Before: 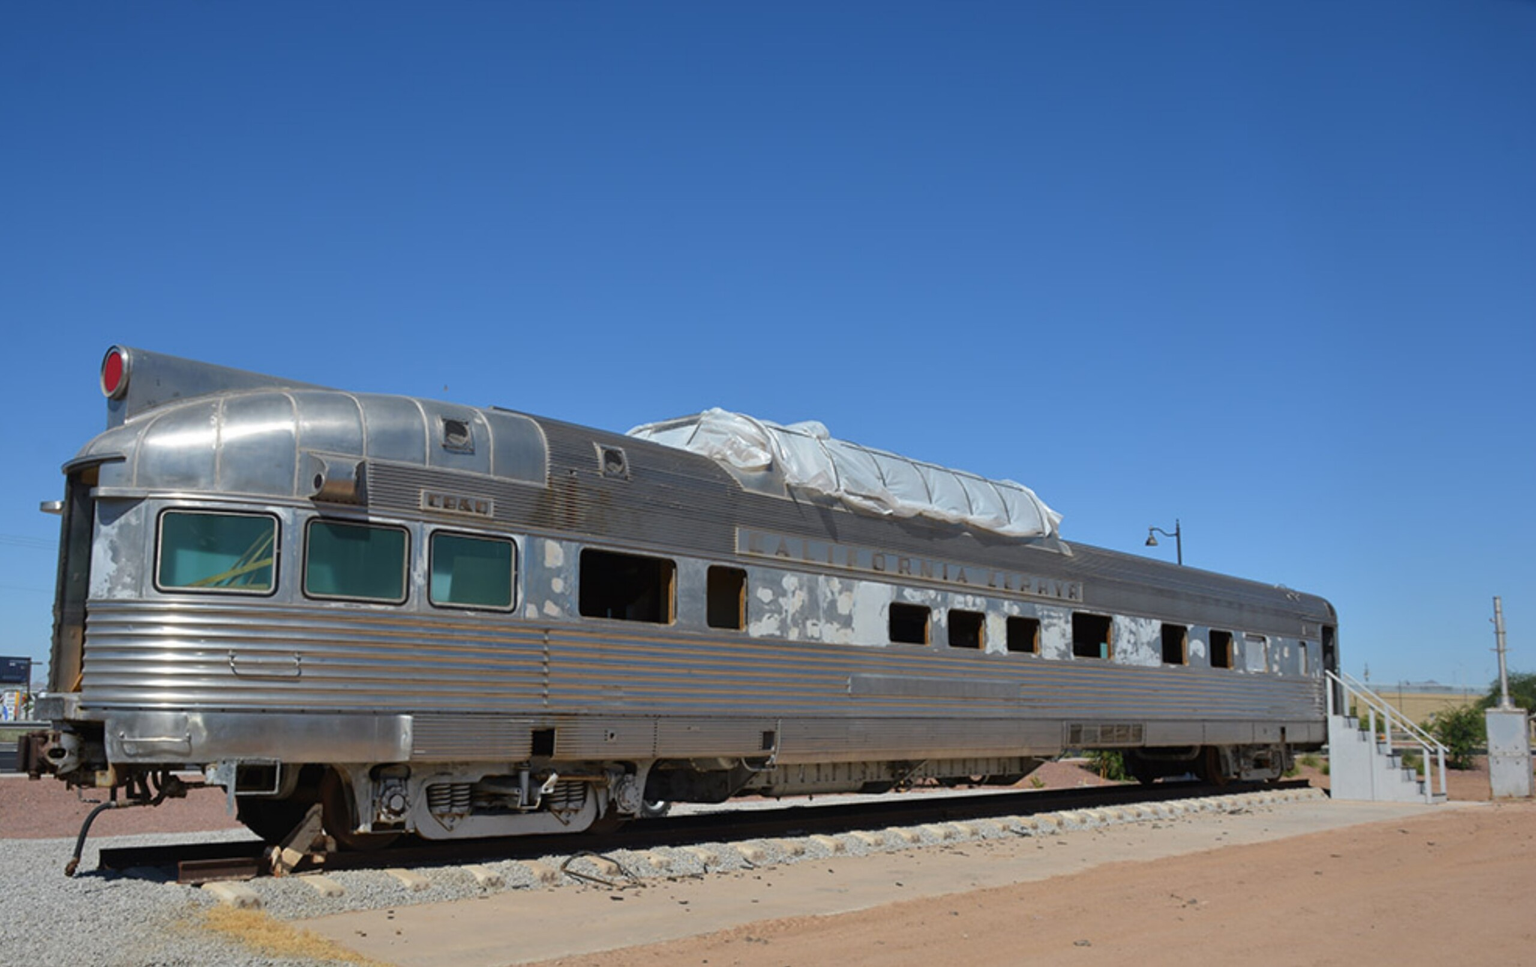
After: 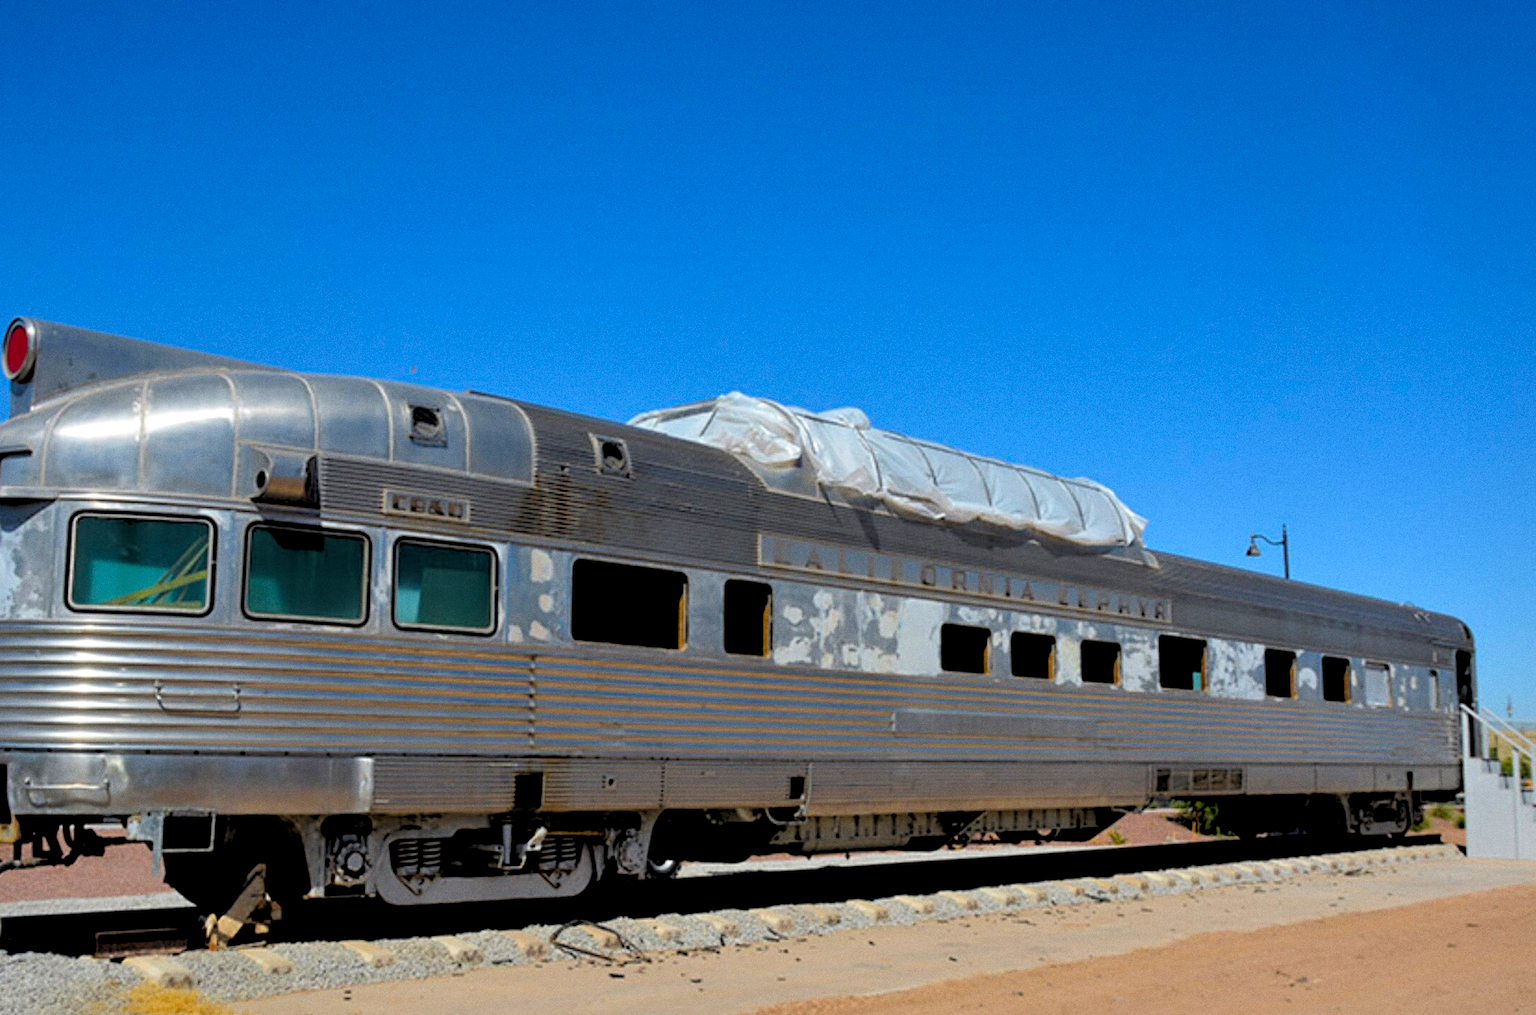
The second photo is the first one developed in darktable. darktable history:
color balance rgb: linear chroma grading › global chroma 15%, perceptual saturation grading › global saturation 30%
crop: left 6.446%, top 8.188%, right 9.538%, bottom 3.548%
rgb levels: levels [[0.029, 0.461, 0.922], [0, 0.5, 1], [0, 0.5, 1]]
grain: coarseness 0.09 ISO
